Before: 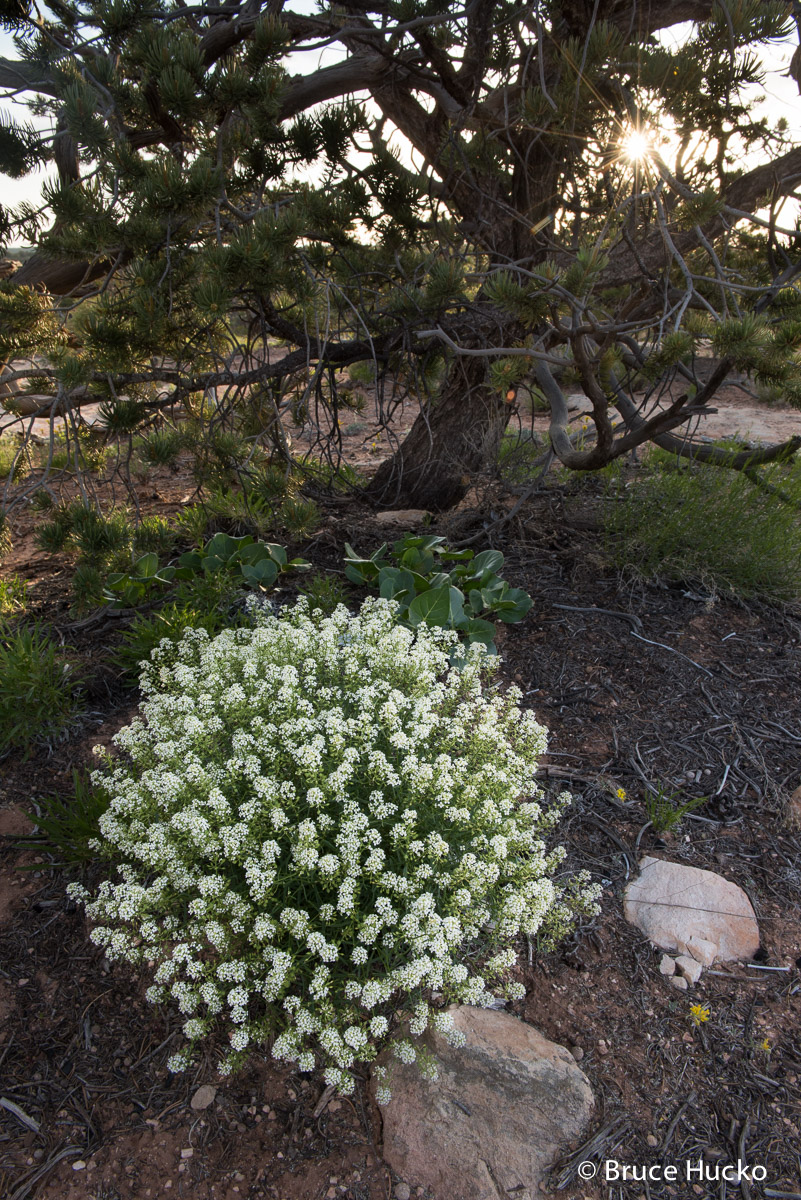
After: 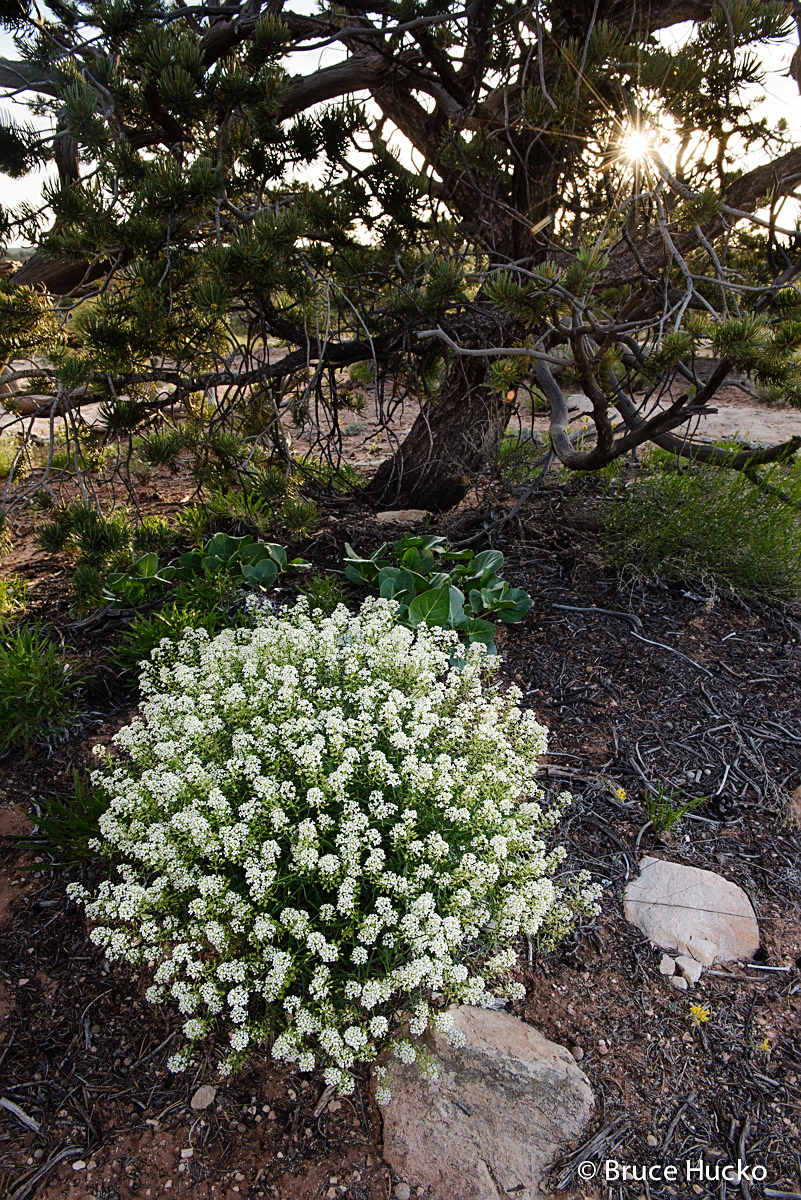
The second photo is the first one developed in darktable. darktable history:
sharpen: on, module defaults
tone curve: curves: ch0 [(0, 0) (0.003, 0.012) (0.011, 0.014) (0.025, 0.019) (0.044, 0.028) (0.069, 0.039) (0.1, 0.056) (0.136, 0.093) (0.177, 0.147) (0.224, 0.214) (0.277, 0.29) (0.335, 0.381) (0.399, 0.476) (0.468, 0.557) (0.543, 0.635) (0.623, 0.697) (0.709, 0.764) (0.801, 0.831) (0.898, 0.917) (1, 1)], preserve colors none
